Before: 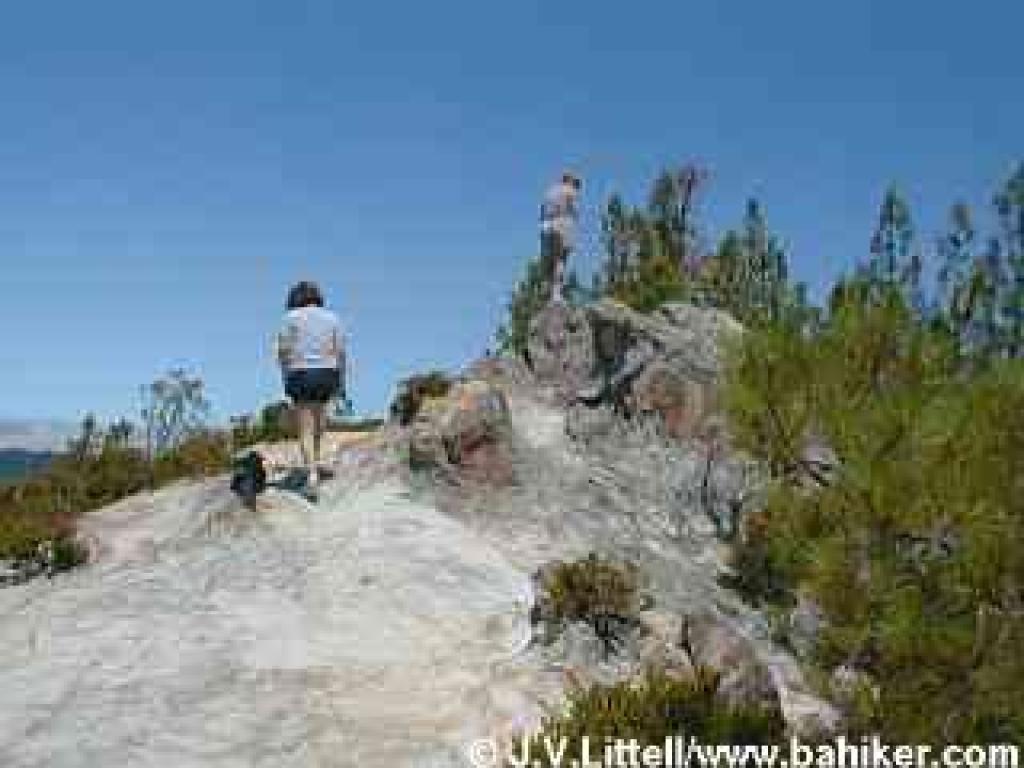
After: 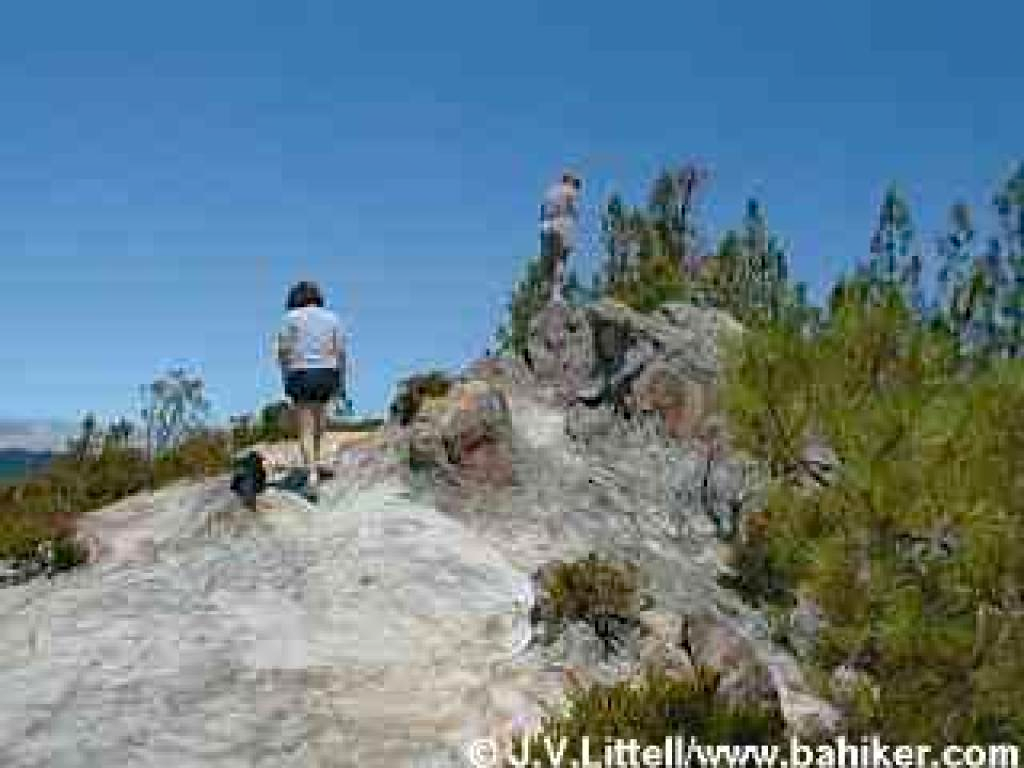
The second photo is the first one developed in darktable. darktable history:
tone equalizer: on, module defaults
shadows and highlights: highlights color adjustment 0%, low approximation 0.01, soften with gaussian
haze removal: compatibility mode true, adaptive false
